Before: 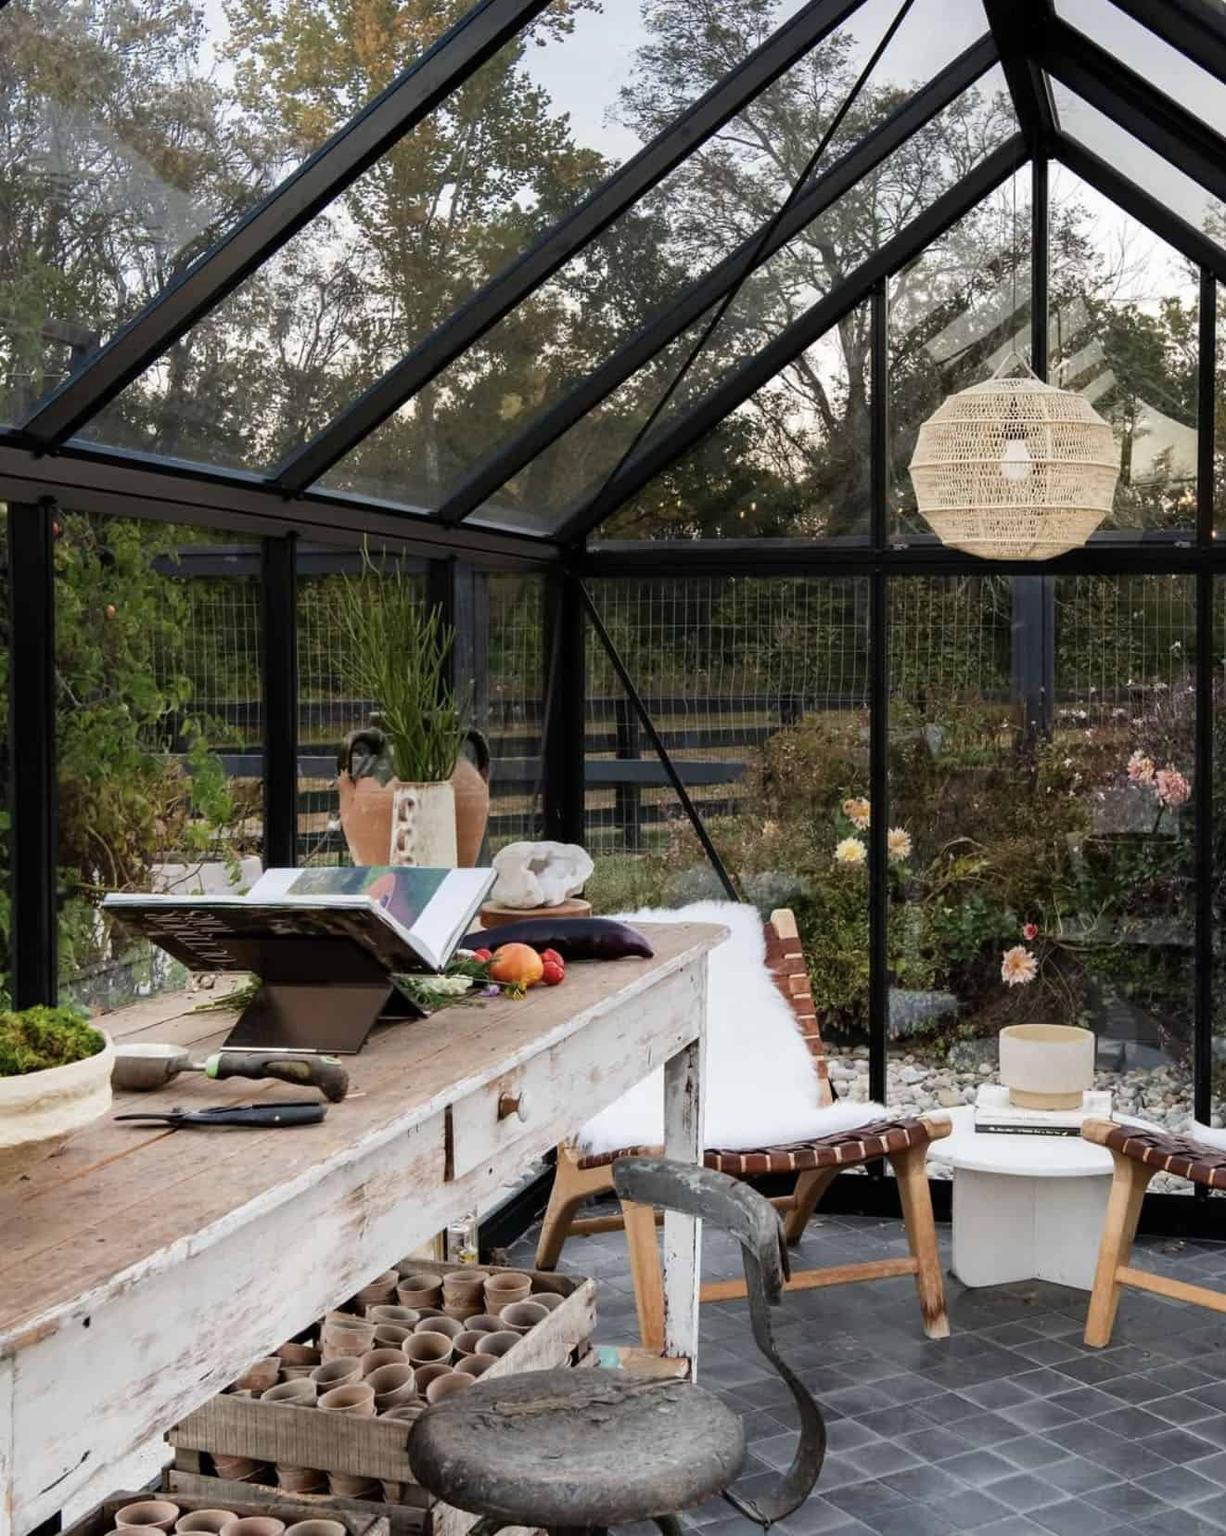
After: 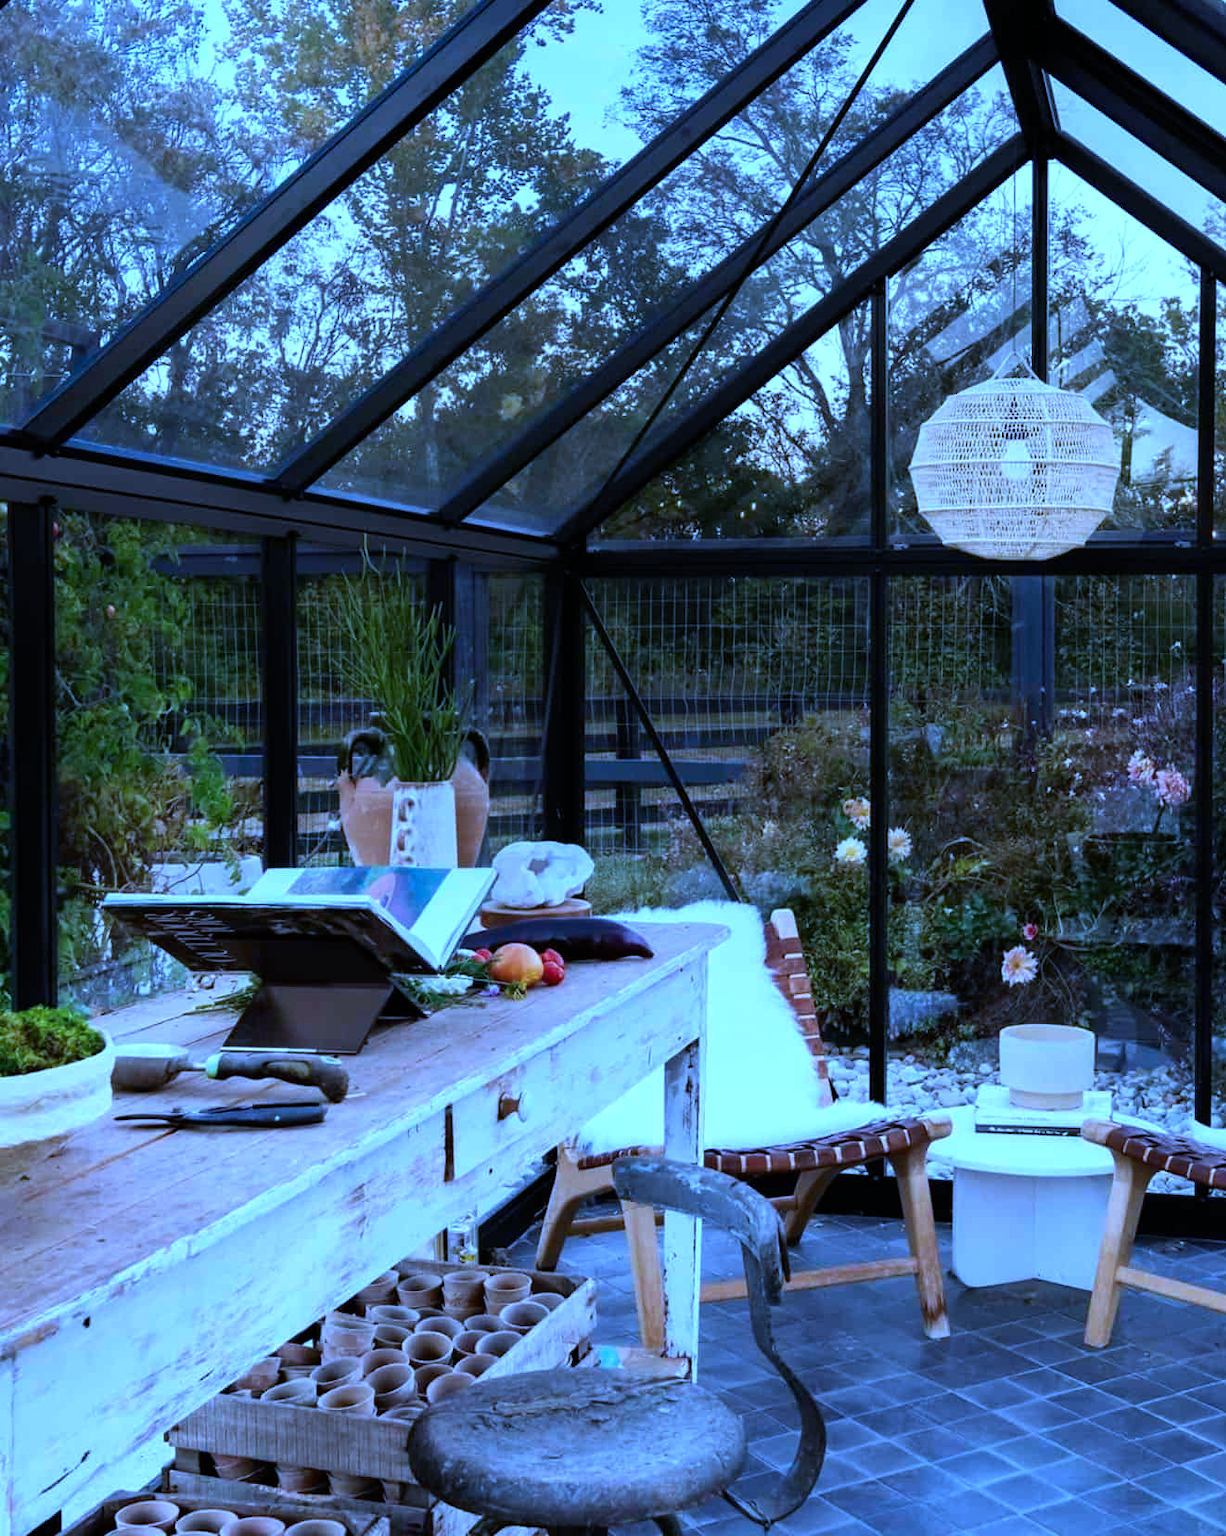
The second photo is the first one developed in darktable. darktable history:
color balance: contrast 10%
white balance: red 0.766, blue 1.537
